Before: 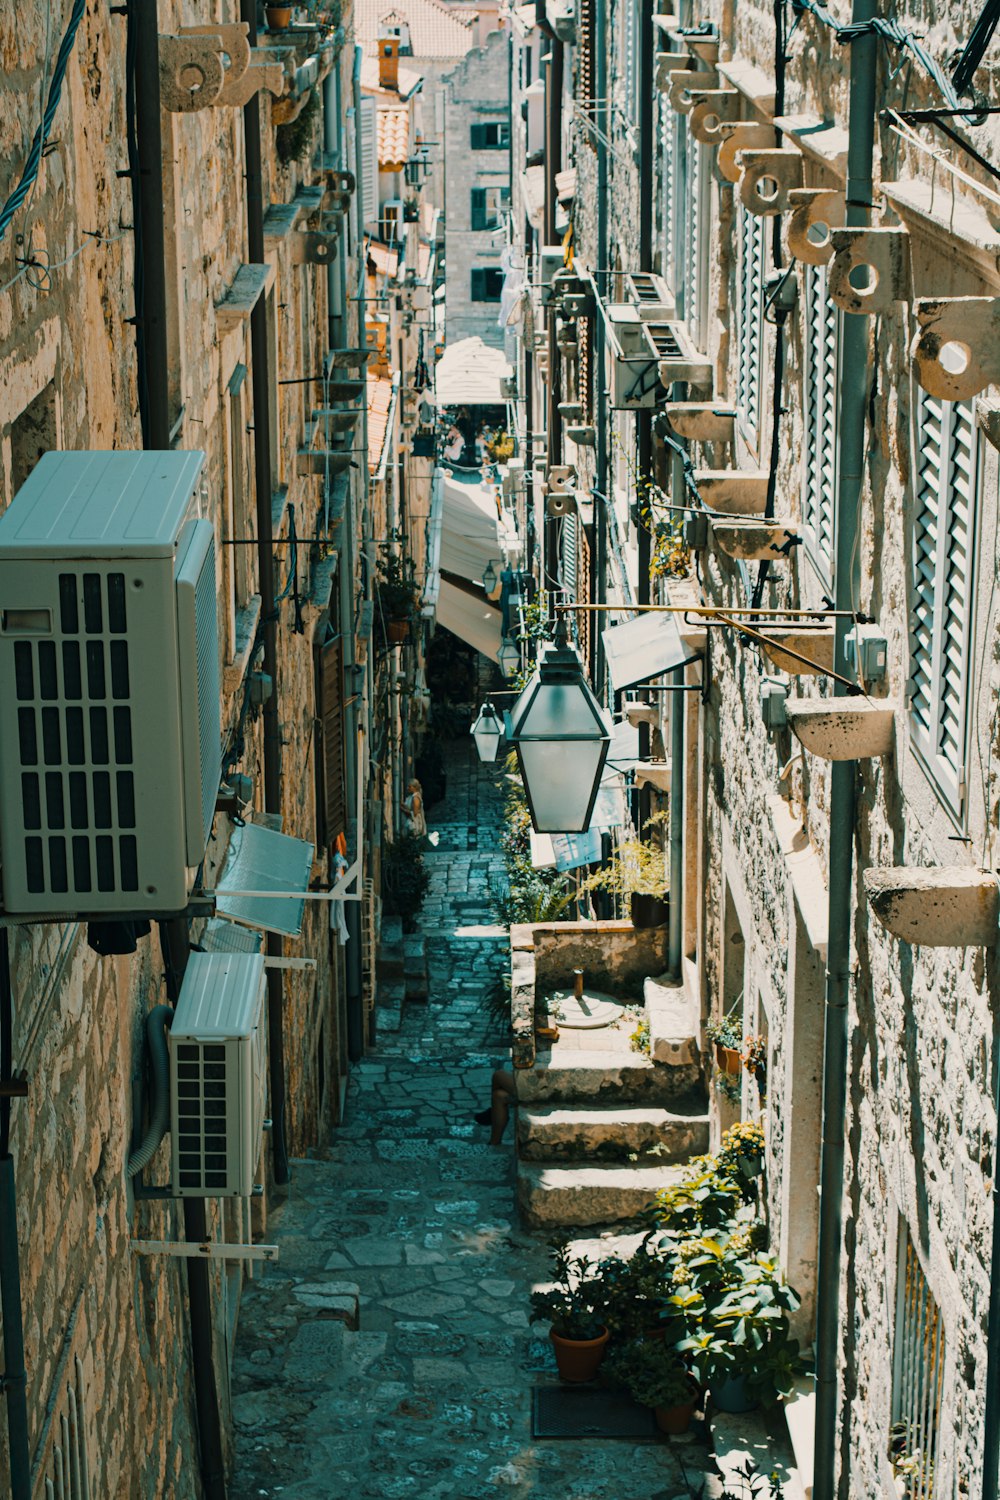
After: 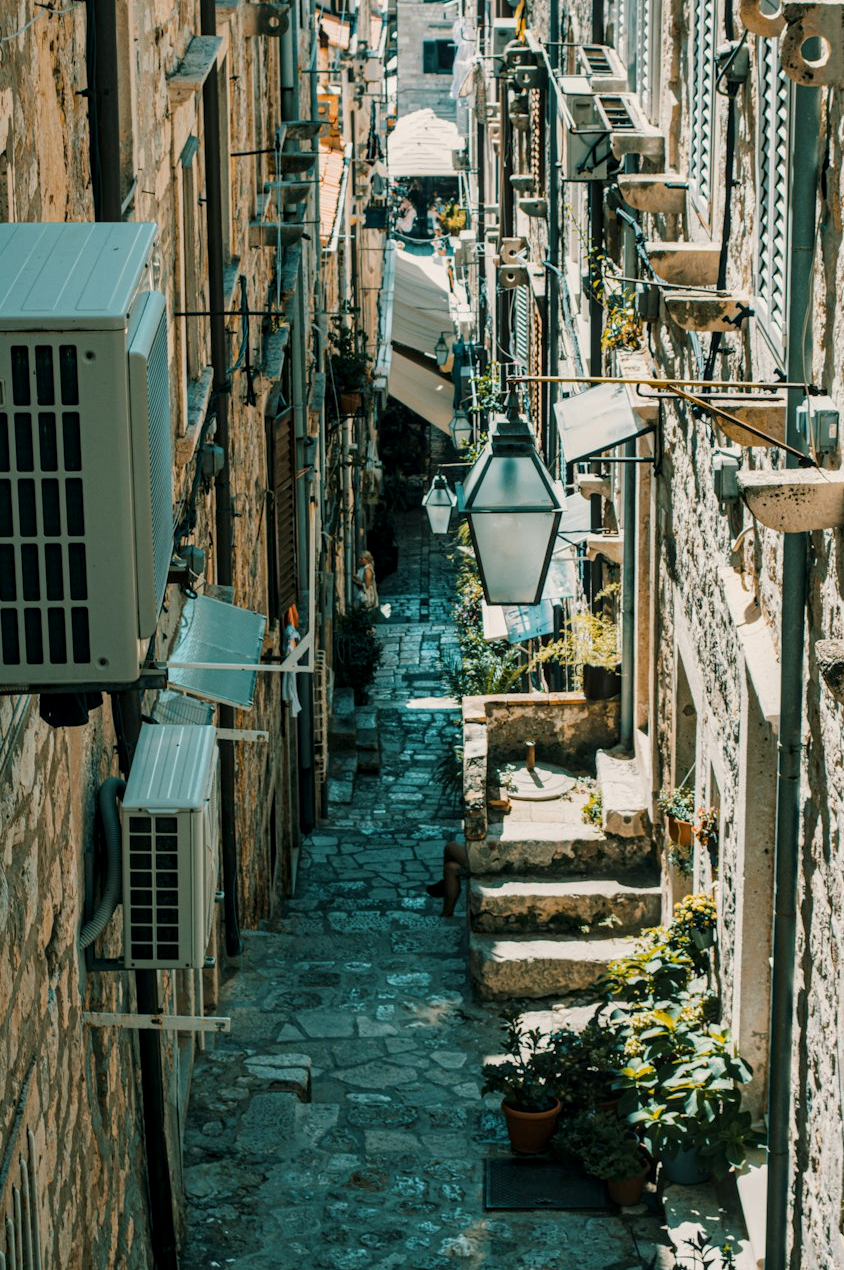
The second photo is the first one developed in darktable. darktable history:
crop and rotate: left 4.866%, top 15.287%, right 10.681%
local contrast: detail 130%
